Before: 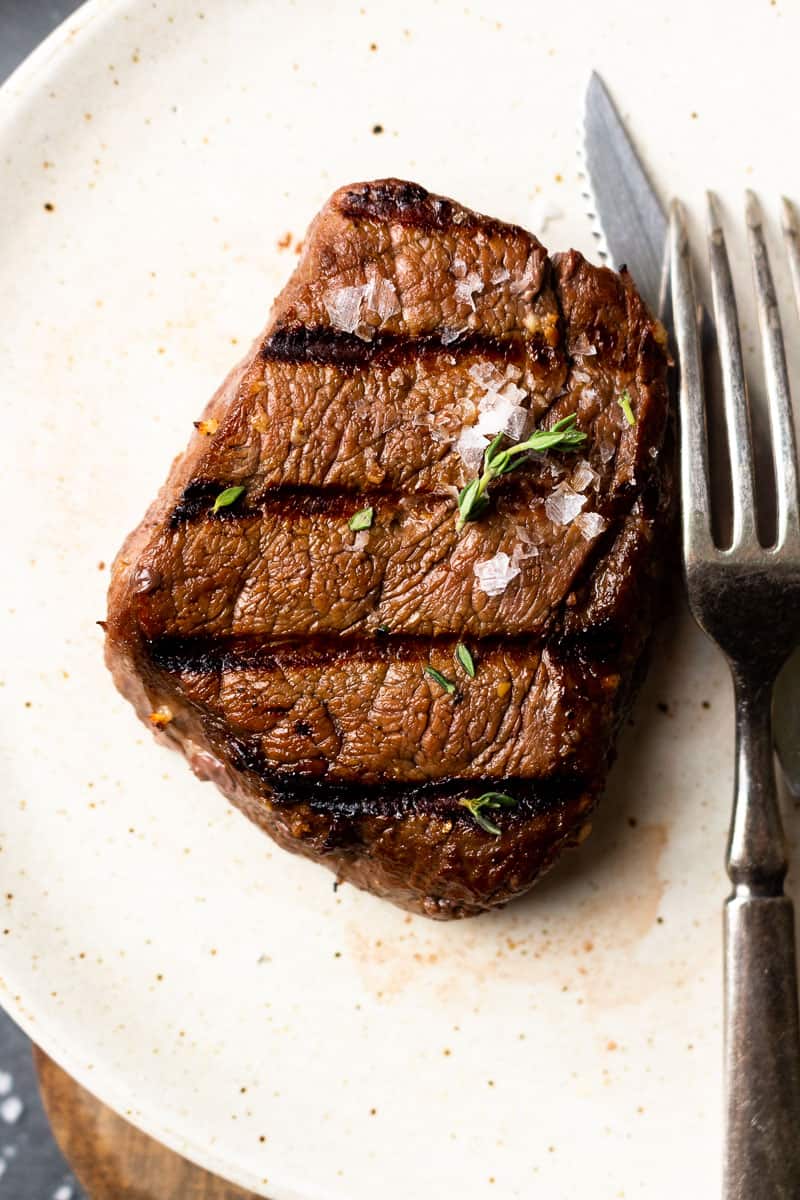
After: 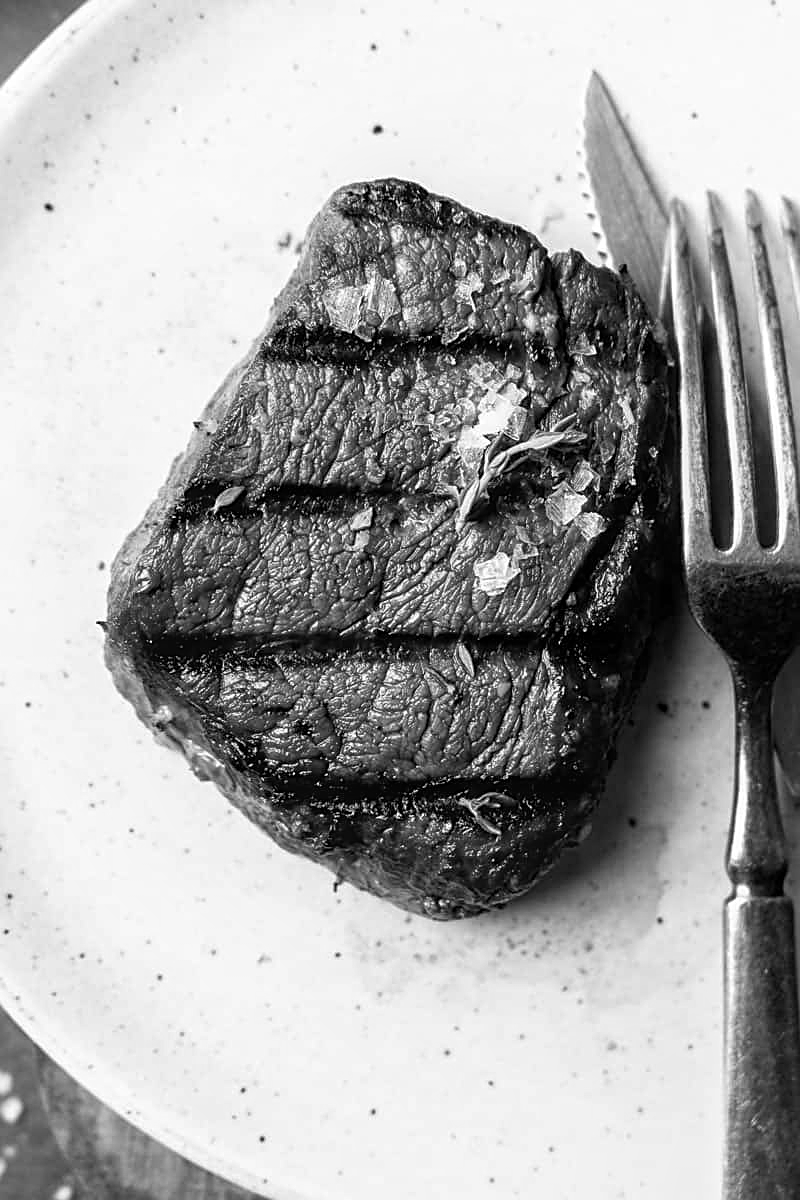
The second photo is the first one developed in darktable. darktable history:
local contrast: on, module defaults
monochrome: on, module defaults
white balance: red 0.954, blue 1.079
sharpen: on, module defaults
